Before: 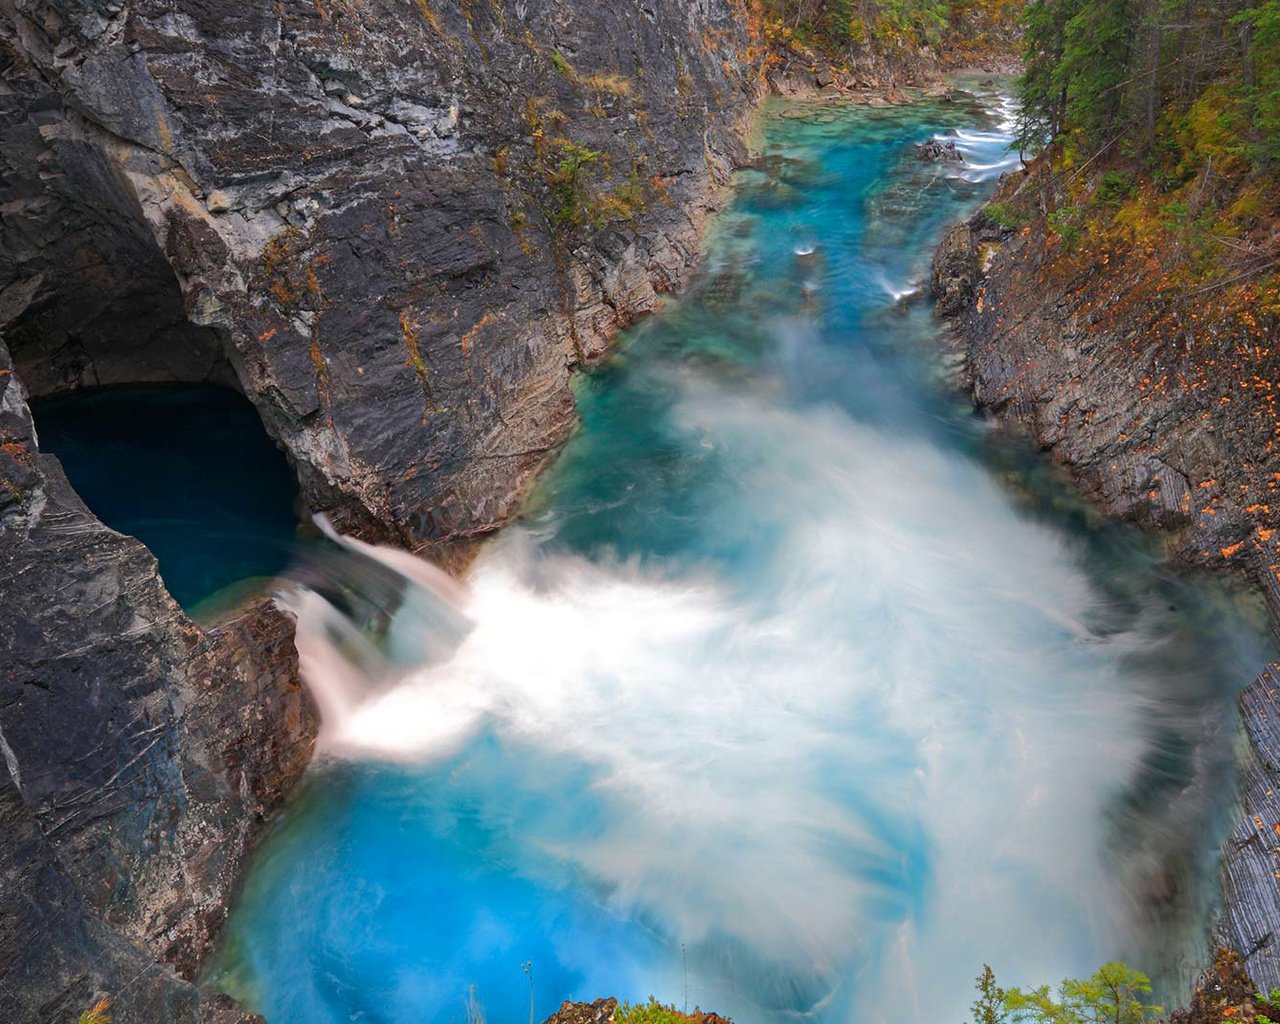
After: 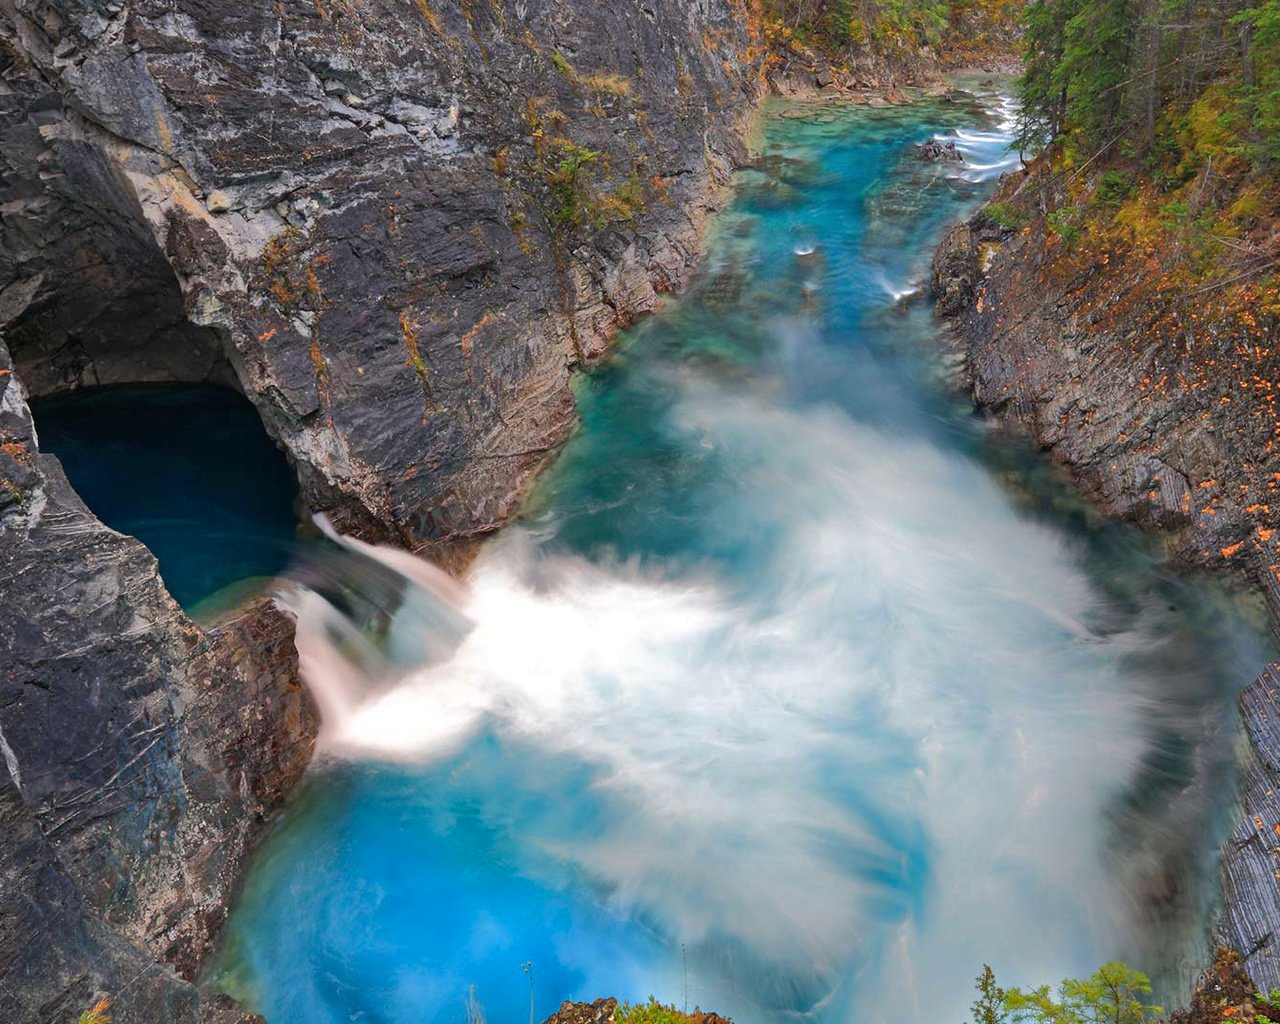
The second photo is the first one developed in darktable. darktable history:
shadows and highlights: highlights color adjustment 79.06%, low approximation 0.01, soften with gaussian
